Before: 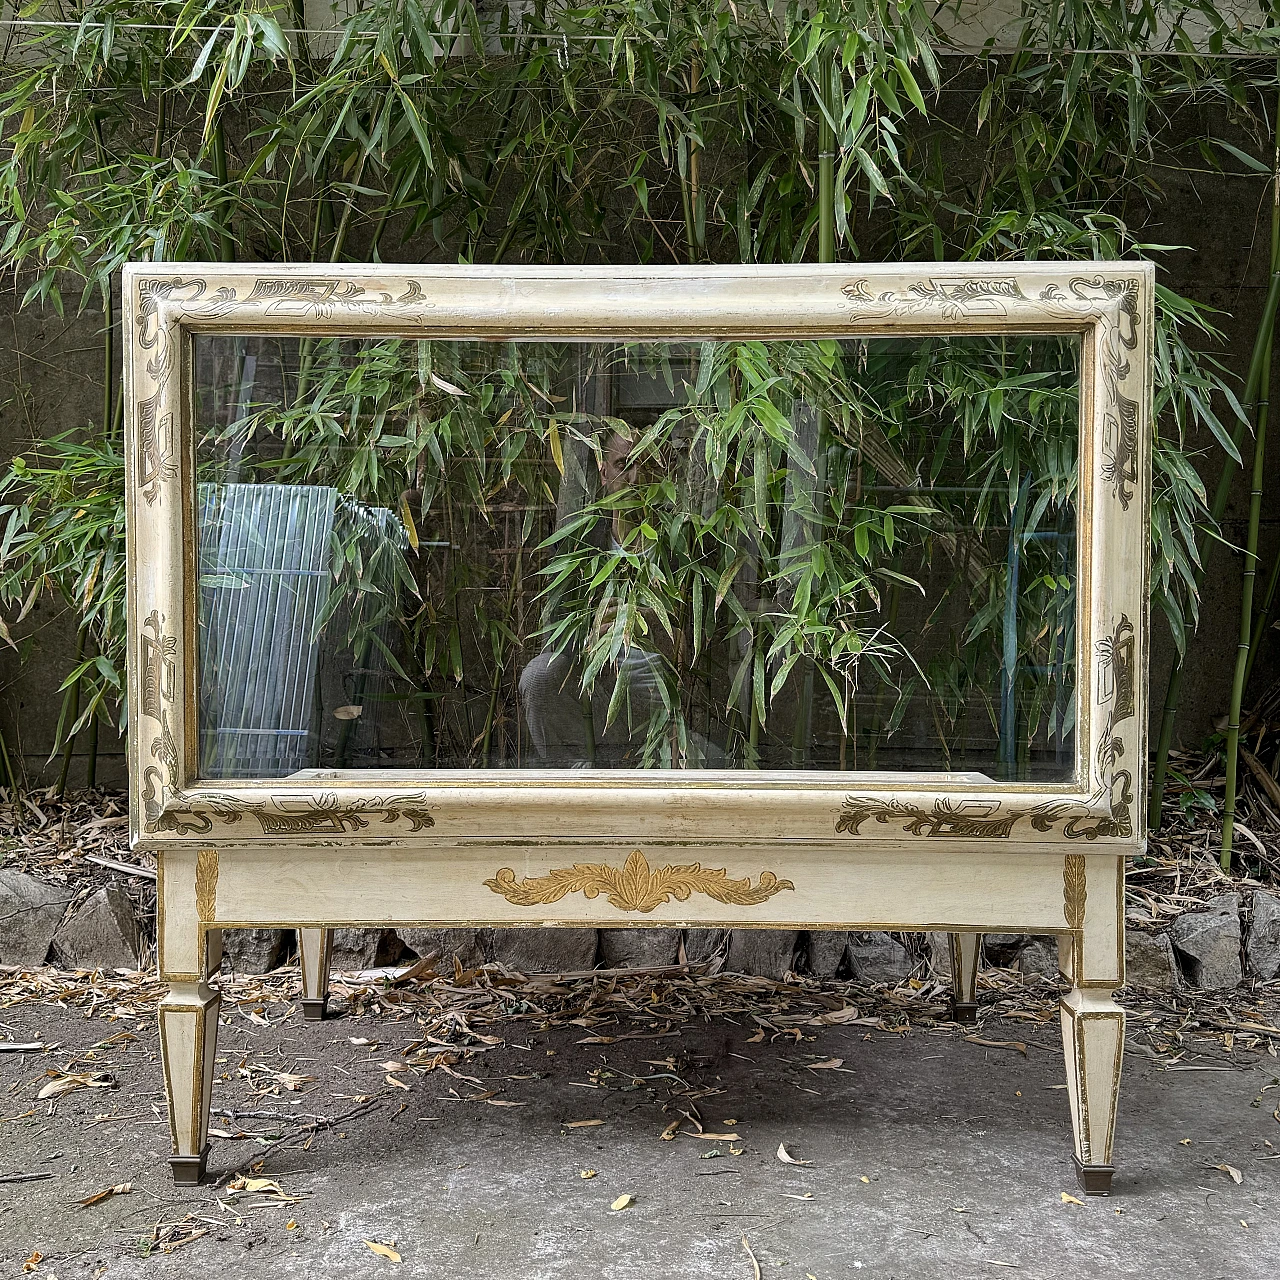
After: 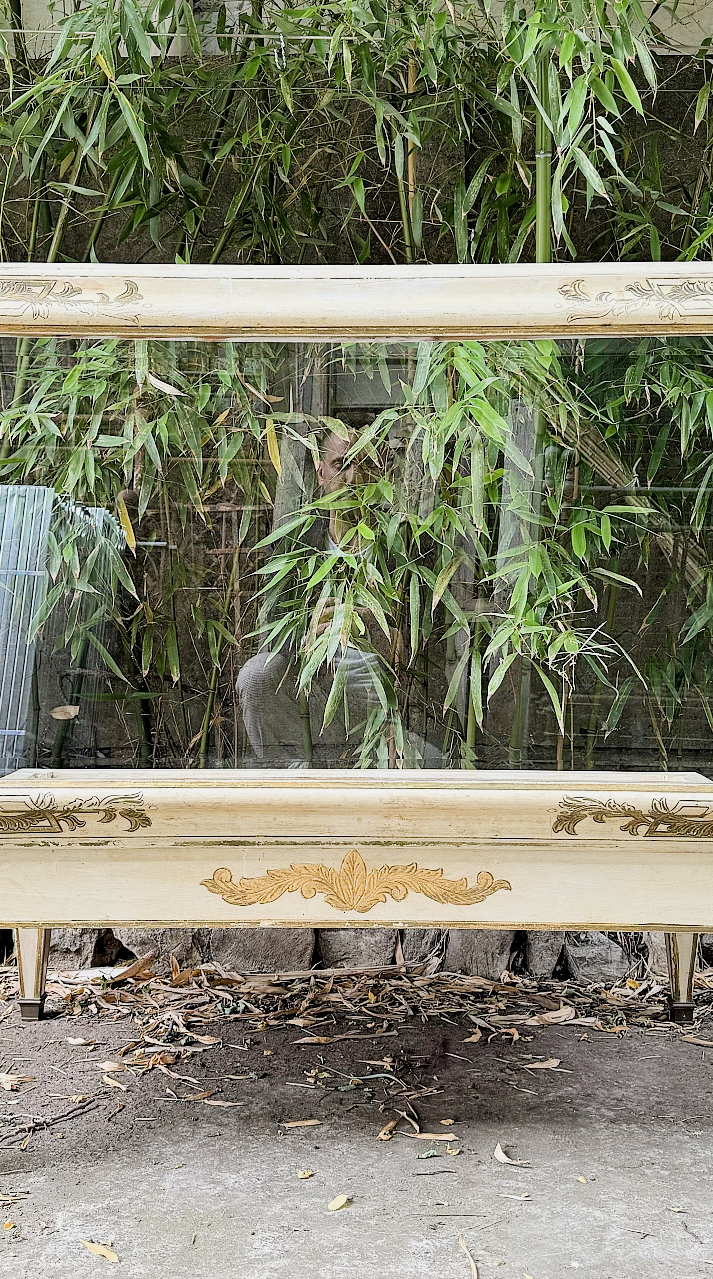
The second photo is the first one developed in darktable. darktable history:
exposure: black level correction 0, exposure 1.366 EV, compensate highlight preservation false
crop: left 22.142%, right 22.133%, bottom 0.006%
filmic rgb: black relative exposure -7.16 EV, white relative exposure 5.39 EV, hardness 3.03
